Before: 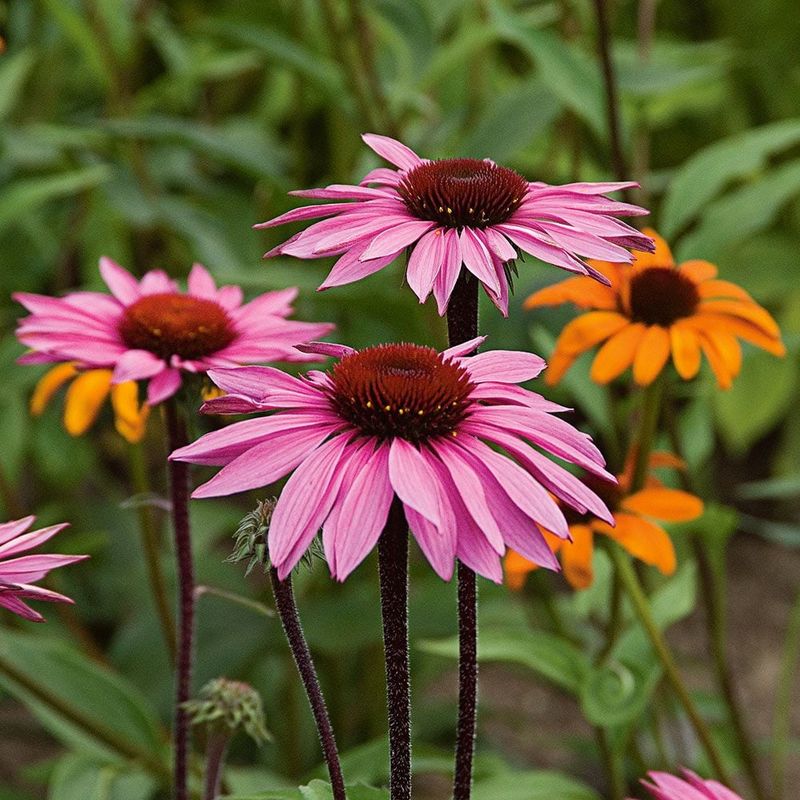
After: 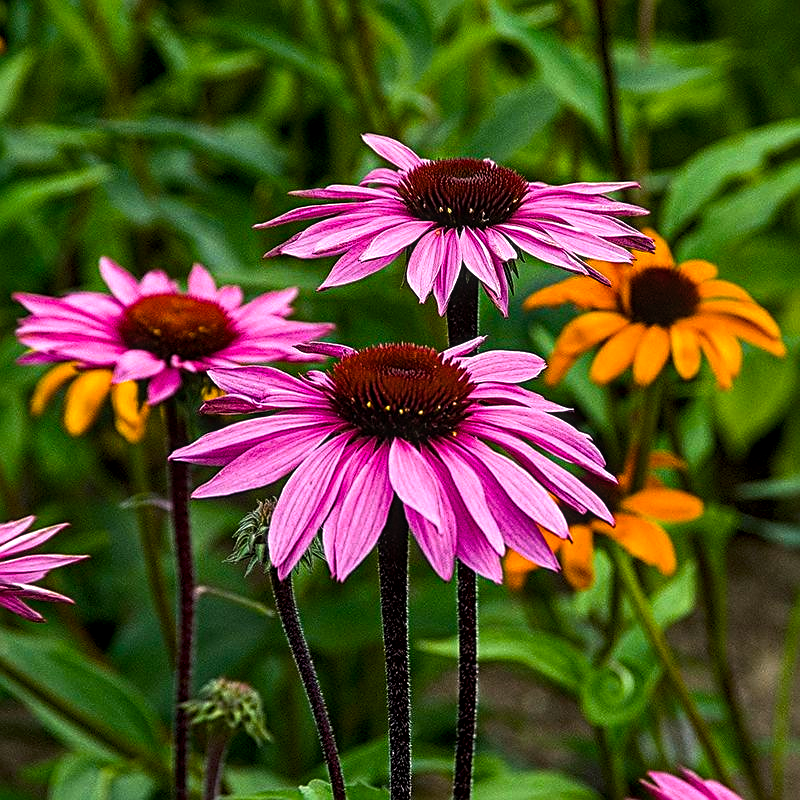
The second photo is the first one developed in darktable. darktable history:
sharpen: on, module defaults
local contrast: detail 130%
color balance rgb: power › luminance -7.789%, power › chroma 1.12%, power › hue 217.75°, perceptual saturation grading › global saturation 30.542%, perceptual brilliance grading › global brilliance 15.11%, perceptual brilliance grading › shadows -34.332%, global vibrance 40.512%
tone equalizer: mask exposure compensation -0.504 EV
